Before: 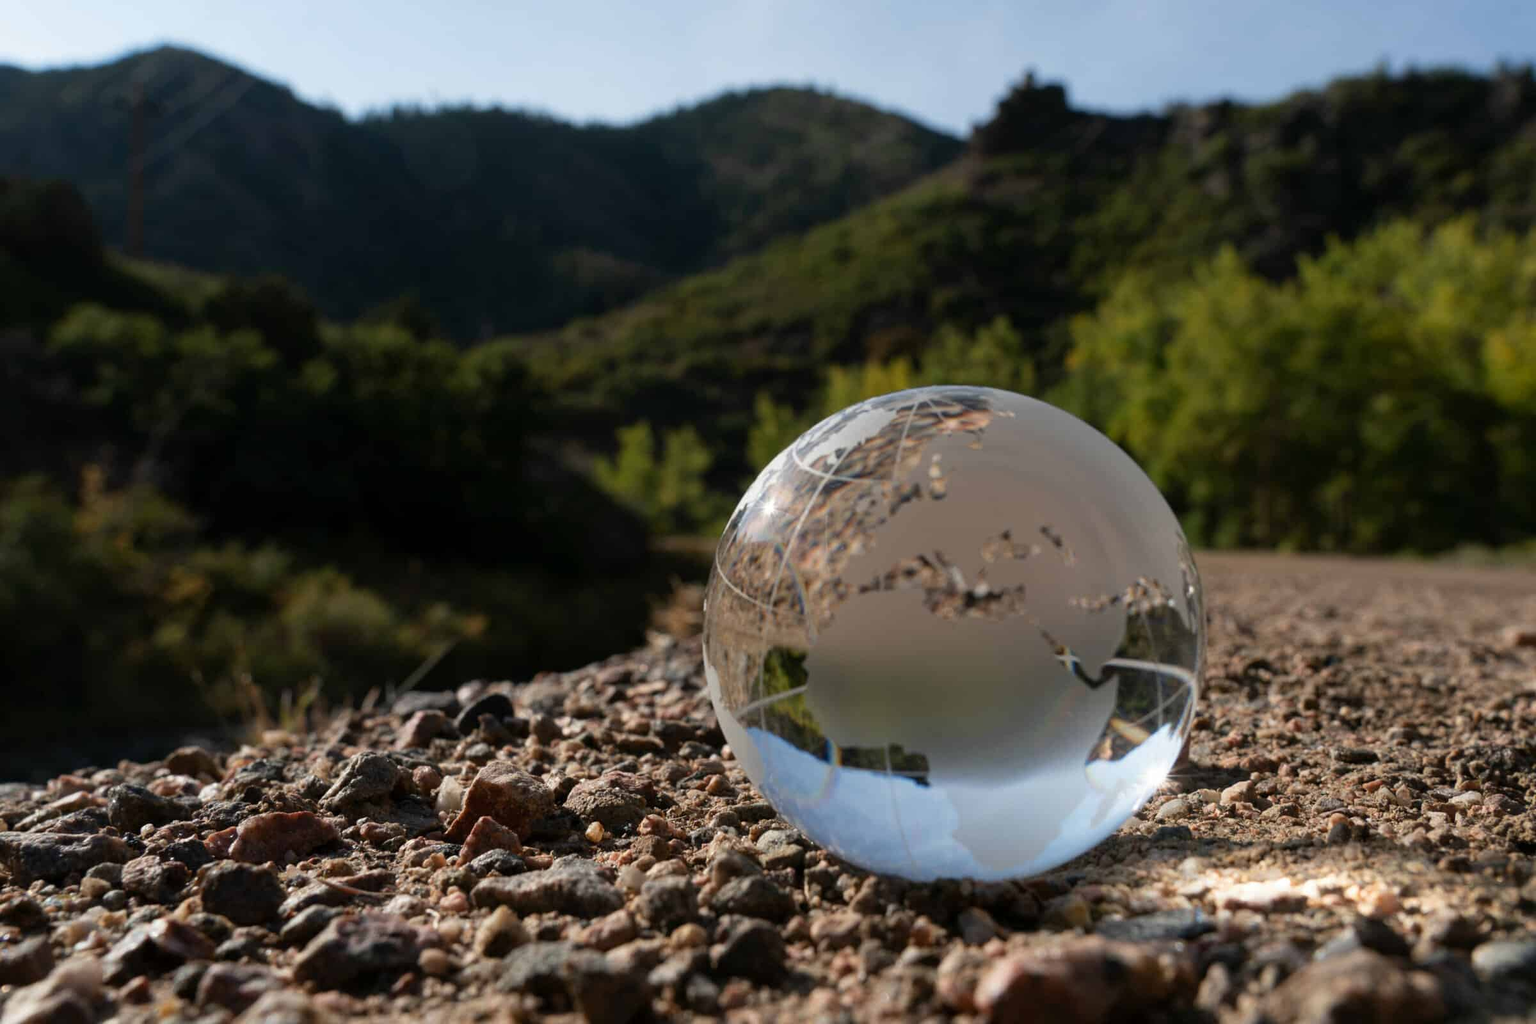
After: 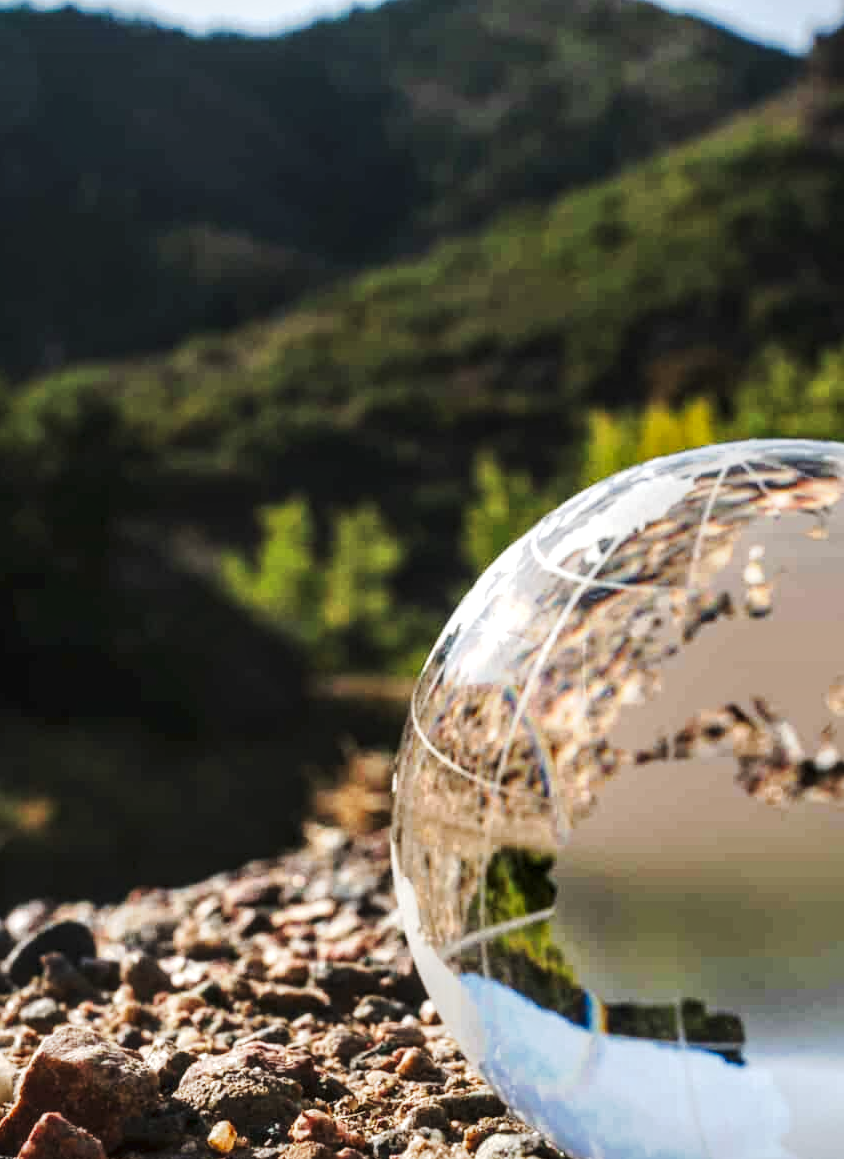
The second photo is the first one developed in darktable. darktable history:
tone curve: curves: ch0 [(0, 0) (0.003, 0.045) (0.011, 0.054) (0.025, 0.069) (0.044, 0.083) (0.069, 0.101) (0.1, 0.119) (0.136, 0.146) (0.177, 0.177) (0.224, 0.221) (0.277, 0.277) (0.335, 0.362) (0.399, 0.452) (0.468, 0.571) (0.543, 0.666) (0.623, 0.758) (0.709, 0.853) (0.801, 0.896) (0.898, 0.945) (1, 1)], preserve colors none
crop and rotate: left 29.476%, top 10.214%, right 35.32%, bottom 17.333%
exposure: exposure 0.564 EV, compensate highlight preservation false
vignetting: brightness -0.233, saturation 0.141
local contrast: detail 142%
shadows and highlights: shadows 10, white point adjustment 1, highlights -40
